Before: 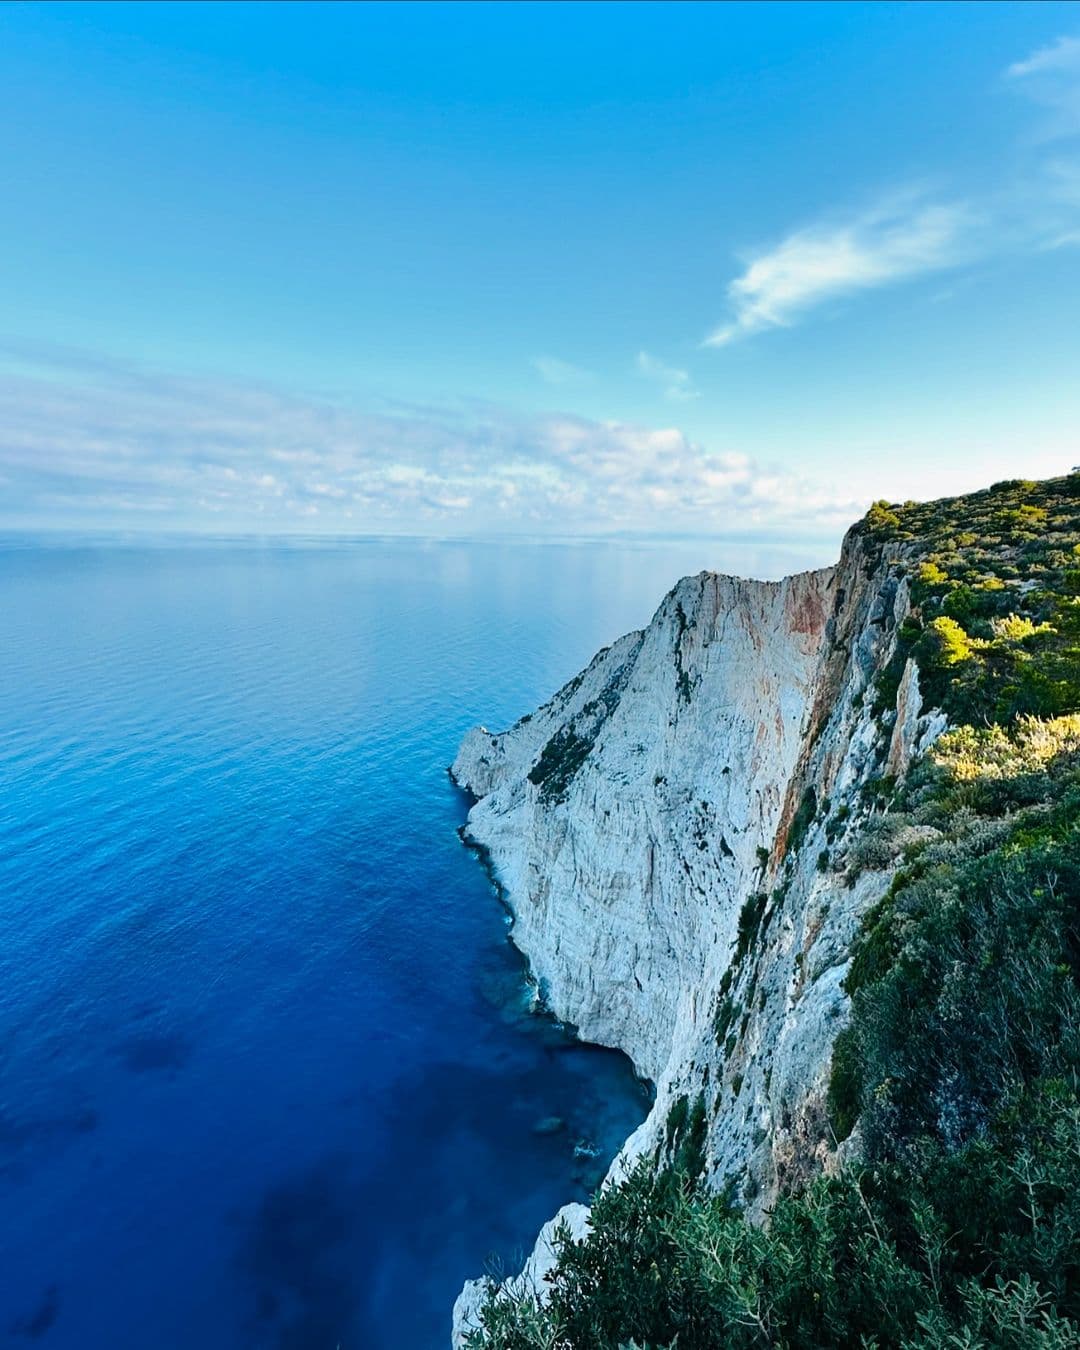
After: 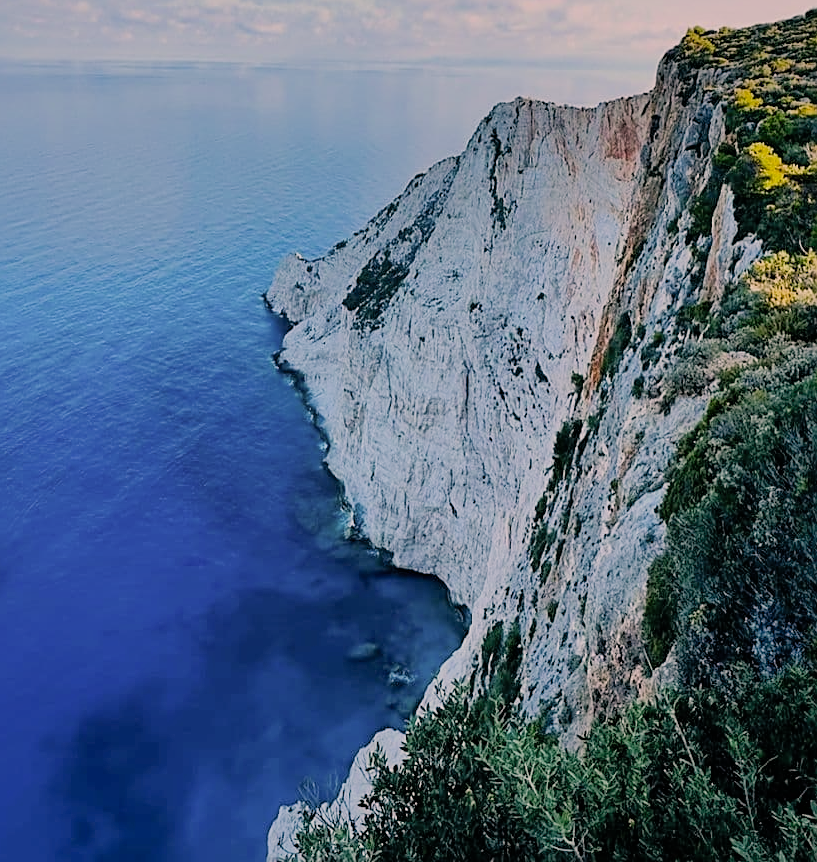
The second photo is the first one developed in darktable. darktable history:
sharpen: on, module defaults
filmic rgb: black relative exposure -7.65 EV, white relative exposure 4.56 EV, hardness 3.61
crop and rotate: left 17.299%, top 35.115%, right 7.015%, bottom 1.024%
color correction: highlights a* 12.23, highlights b* 5.41
shadows and highlights: on, module defaults
